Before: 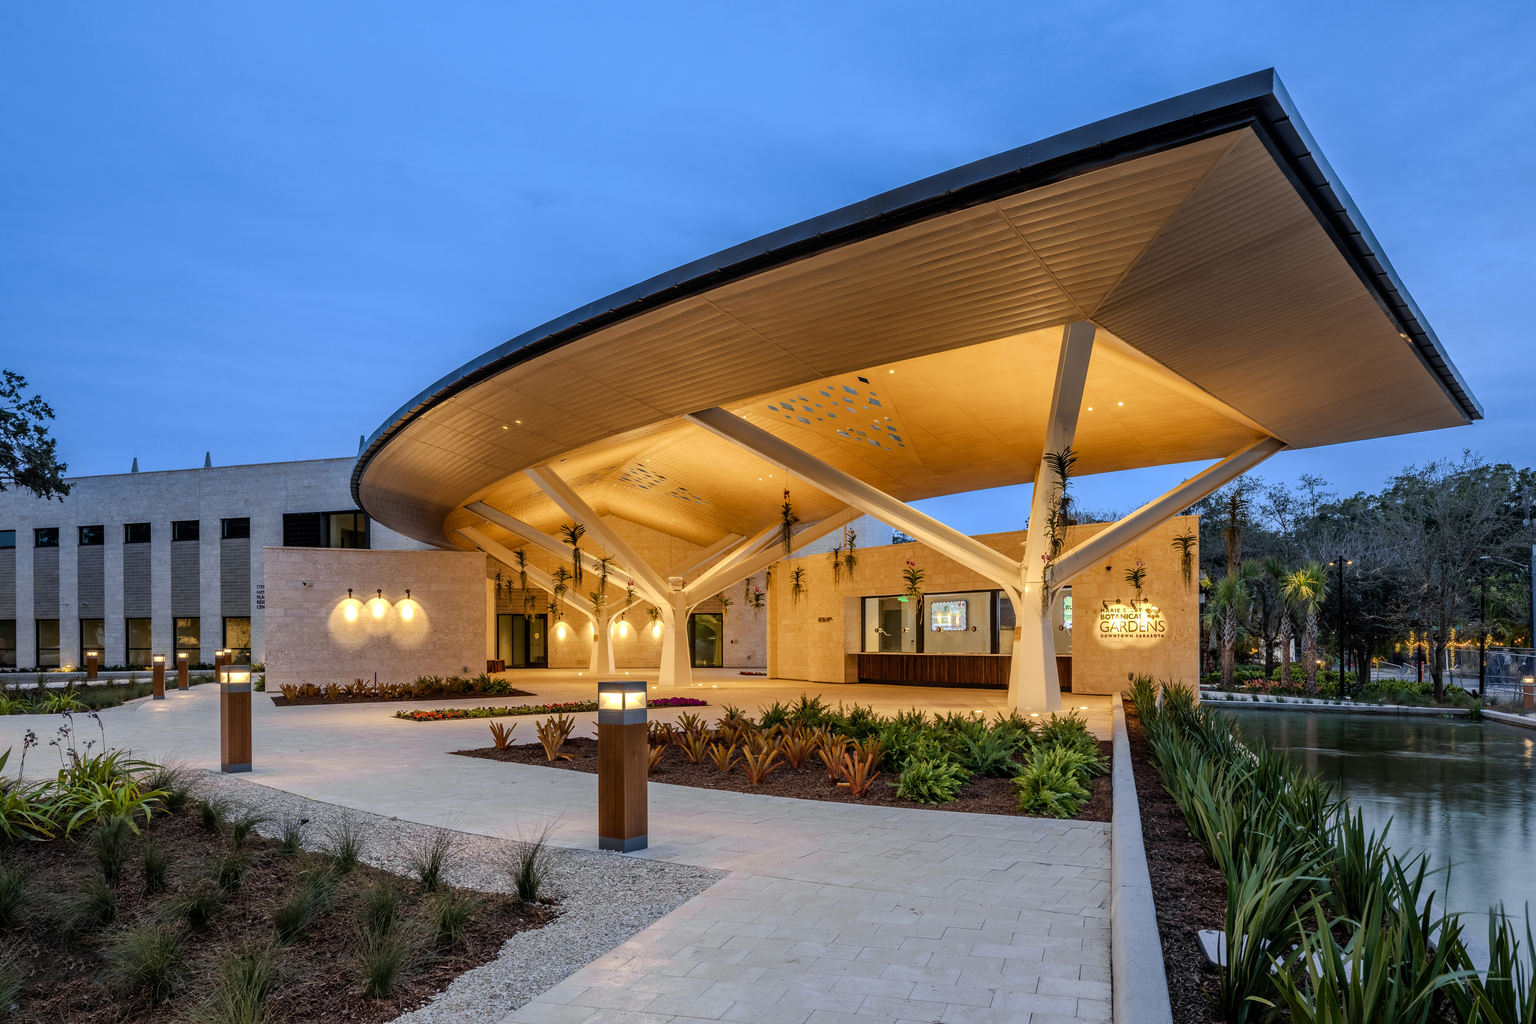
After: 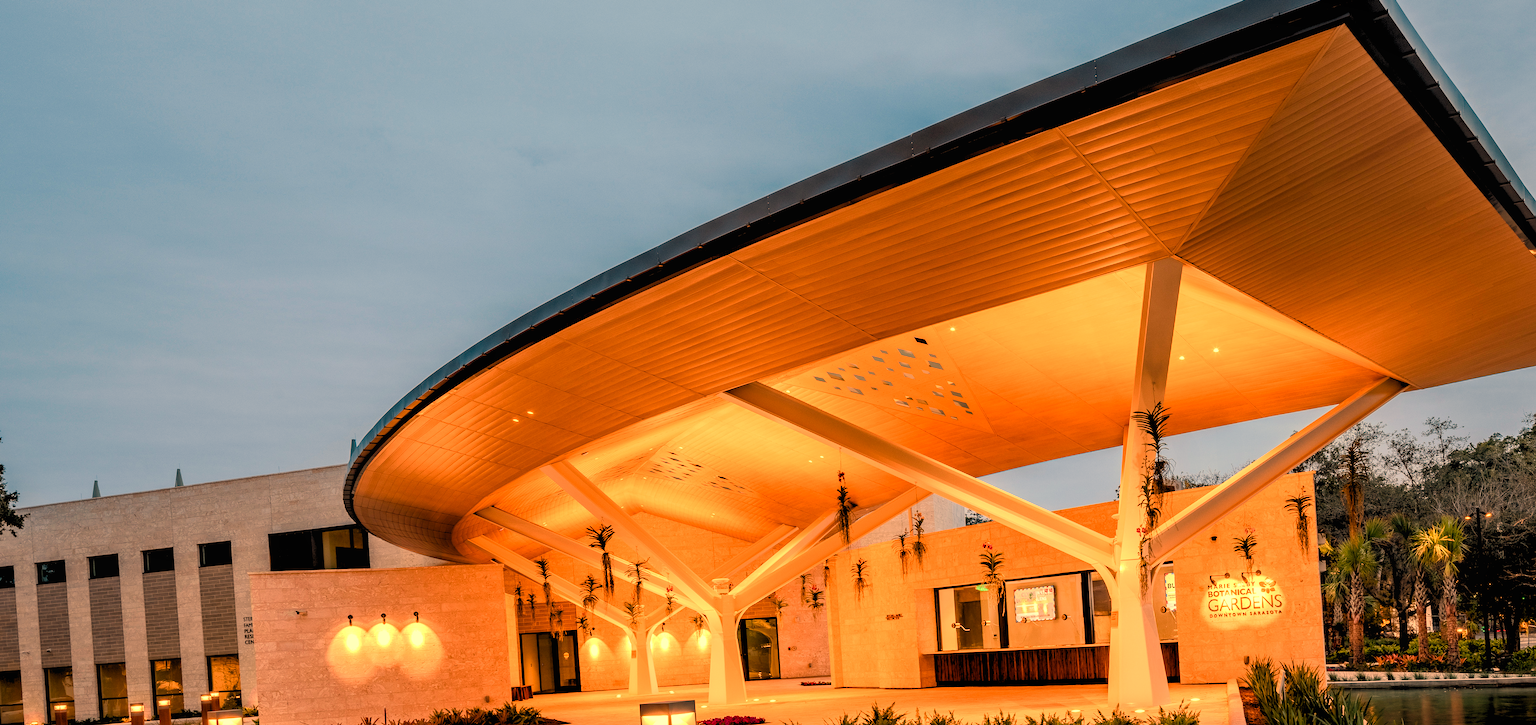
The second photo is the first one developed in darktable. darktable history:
rgb levels: levels [[0.013, 0.434, 0.89], [0, 0.5, 1], [0, 0.5, 1]]
crop: left 1.509%, top 3.452%, right 7.696%, bottom 28.452%
white balance: red 1.467, blue 0.684
local contrast: mode bilateral grid, contrast 100, coarseness 100, detail 91%, midtone range 0.2
color balance rgb: perceptual saturation grading › global saturation 20%, perceptual saturation grading › highlights -25%, perceptual saturation grading › shadows 25%
rotate and perspective: rotation -3.52°, crop left 0.036, crop right 0.964, crop top 0.081, crop bottom 0.919
